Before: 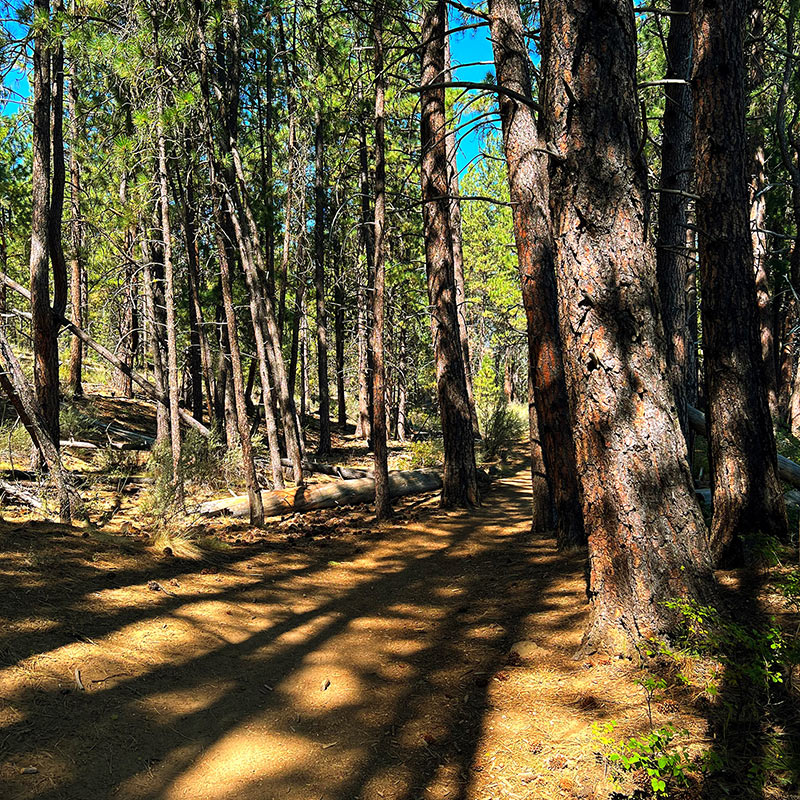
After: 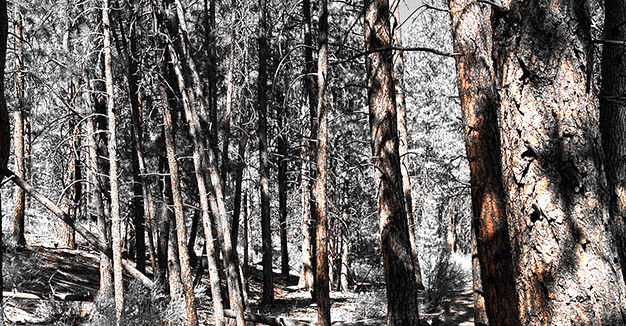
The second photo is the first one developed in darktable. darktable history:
crop: left 7.137%, top 18.726%, right 14.491%, bottom 40.407%
shadows and highlights: shadows -9.9, white point adjustment 1.4, highlights 8.49
color zones: curves: ch0 [(0, 0.65) (0.096, 0.644) (0.221, 0.539) (0.429, 0.5) (0.571, 0.5) (0.714, 0.5) (0.857, 0.5) (1, 0.65)]; ch1 [(0, 0.5) (0.143, 0.5) (0.257, -0.002) (0.429, 0.04) (0.571, -0.001) (0.714, -0.015) (0.857, 0.024) (1, 0.5)], mix 100.46%
